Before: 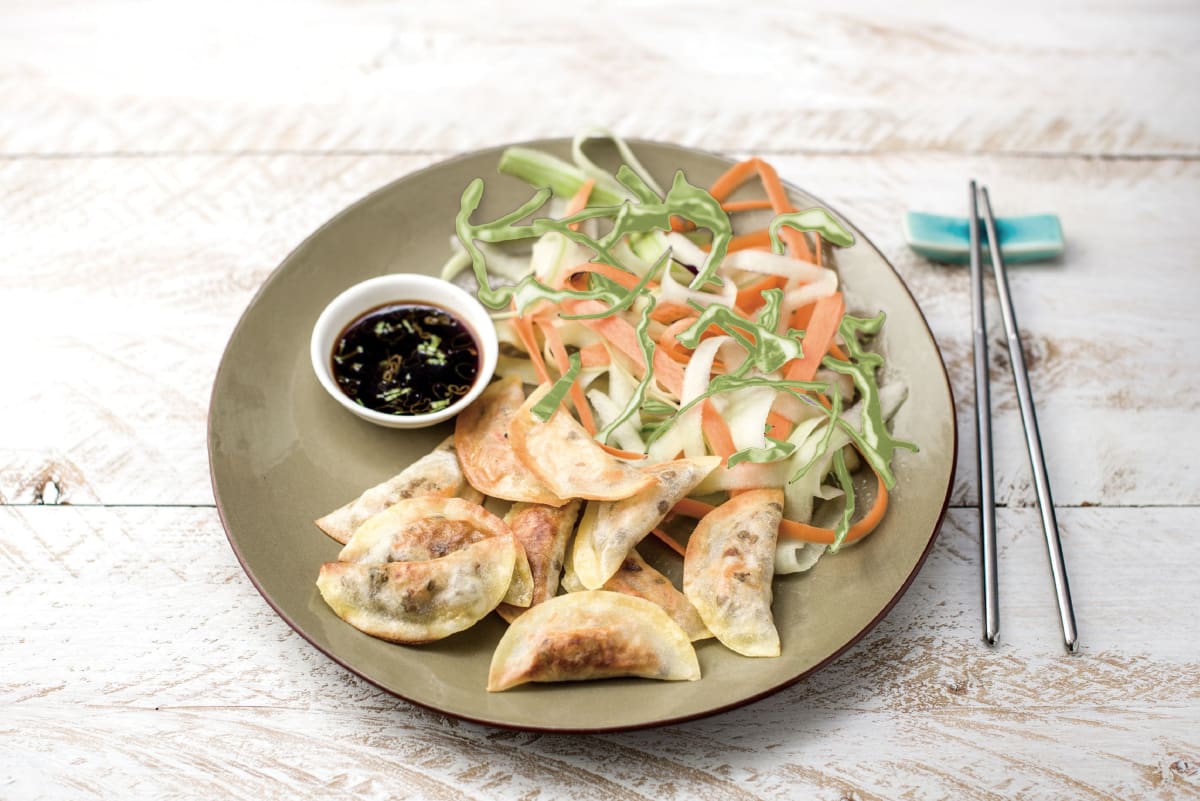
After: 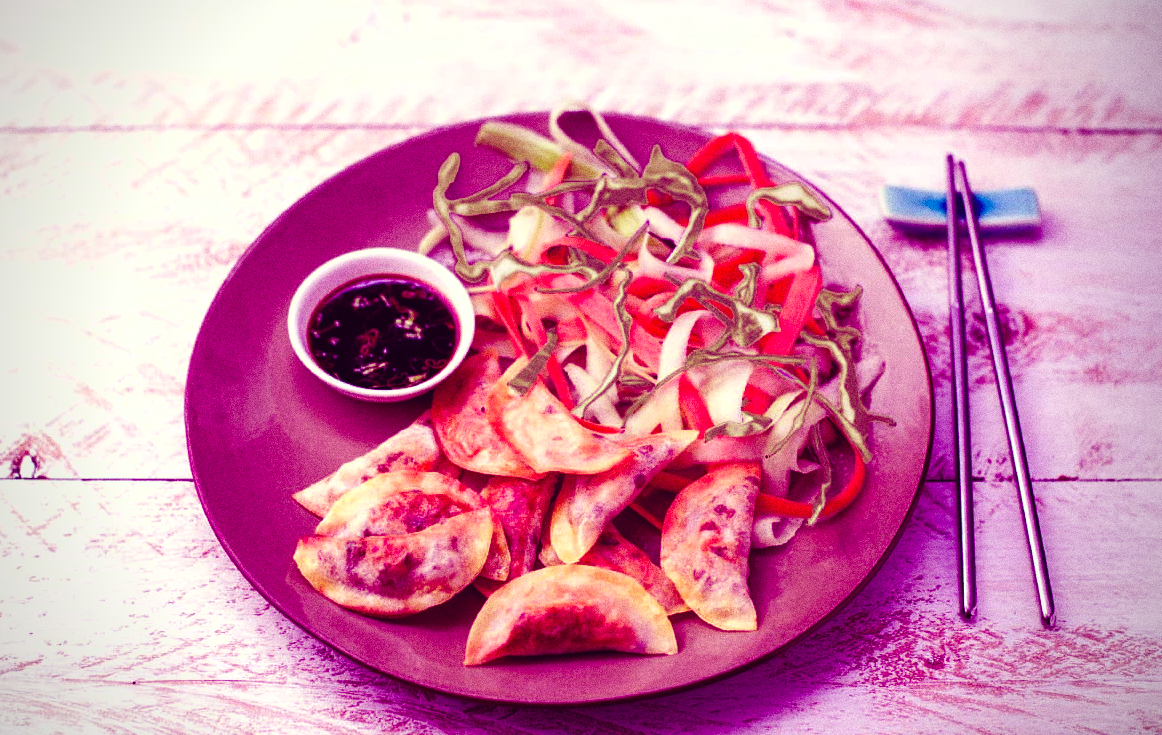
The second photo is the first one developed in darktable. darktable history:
crop: left 1.964%, top 3.251%, right 1.122%, bottom 4.933%
grain: coarseness 0.09 ISO, strength 40%
exposure: black level correction -0.008, exposure 0.067 EV, compensate highlight preservation false
color correction: highlights a* 0.816, highlights b* 2.78, saturation 1.1
color balance: mode lift, gamma, gain (sRGB), lift [1, 1, 0.101, 1]
vignetting: on, module defaults
color balance rgb: perceptual saturation grading › global saturation 25%, global vibrance 20%
fill light: on, module defaults
